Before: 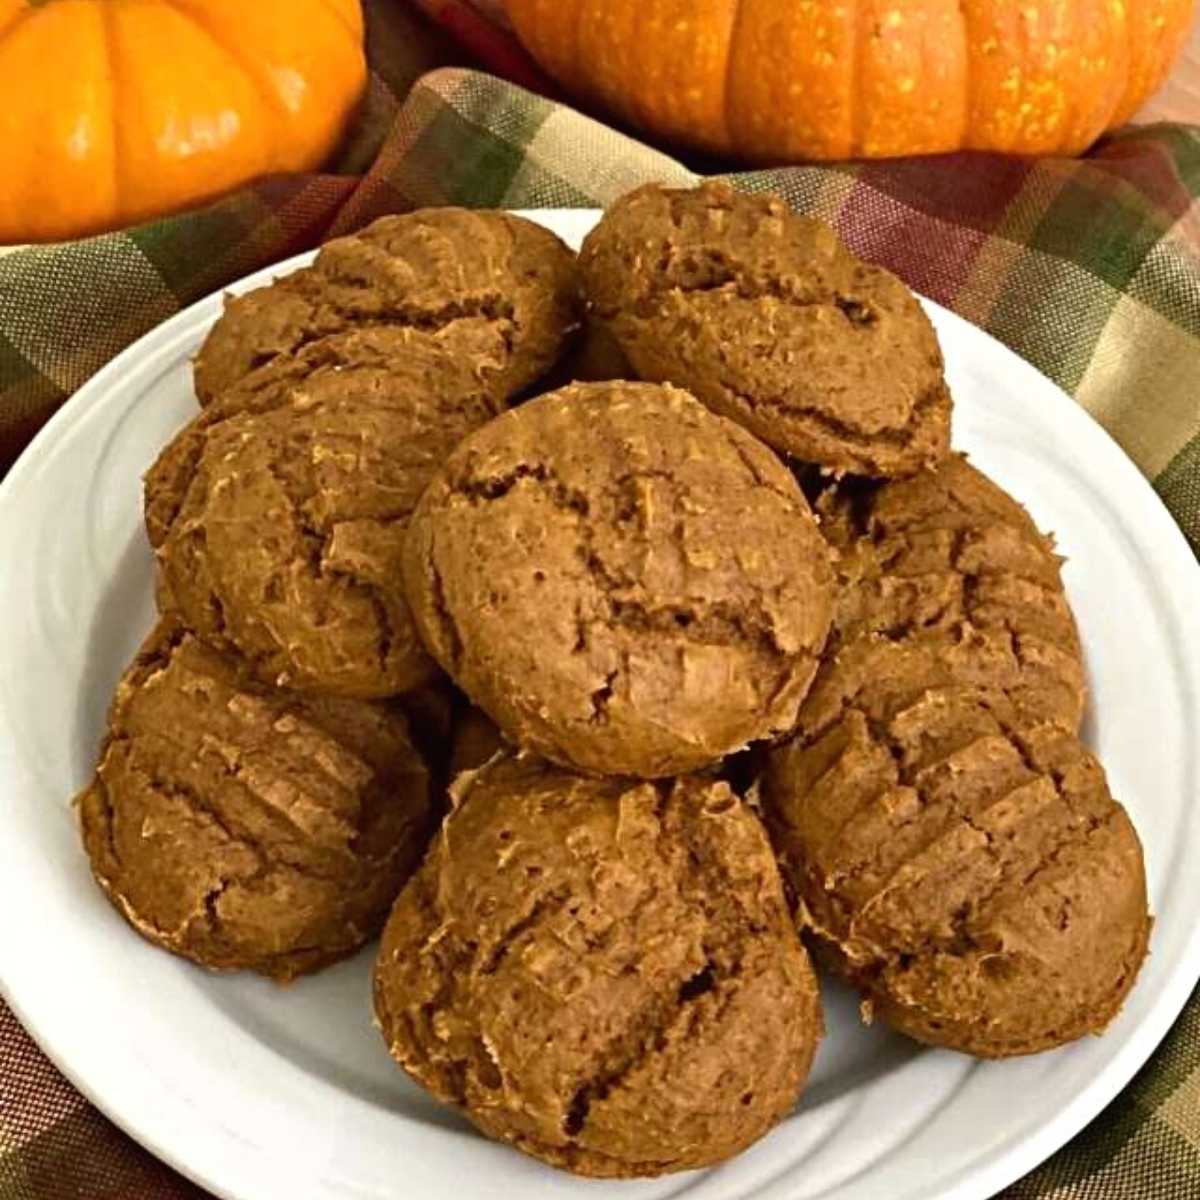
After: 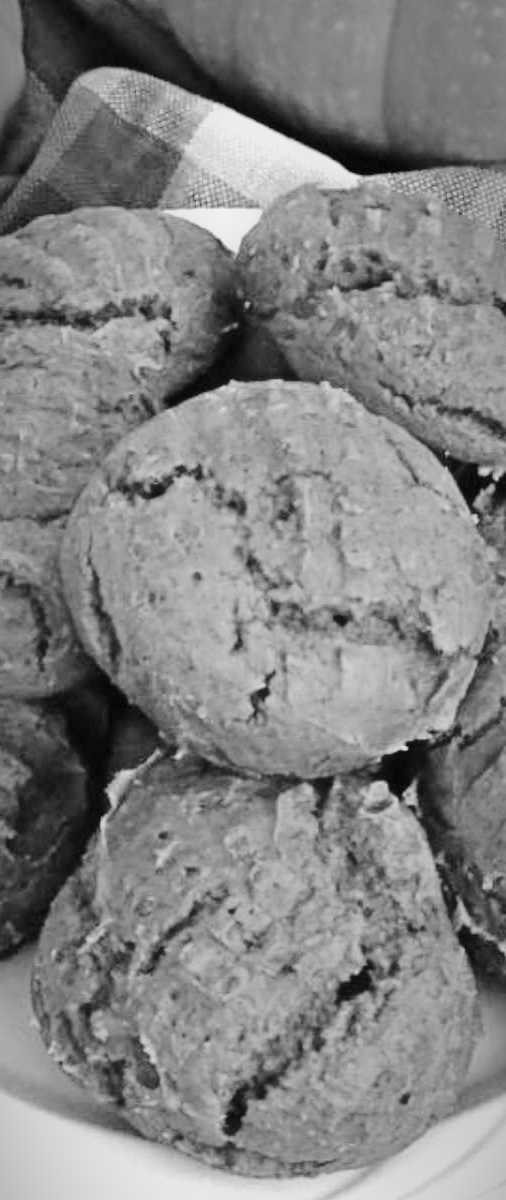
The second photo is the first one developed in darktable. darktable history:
white balance: red 0.984, blue 1.059
exposure: exposure 0.669 EV, compensate highlight preservation false
monochrome: size 1
crop: left 28.583%, right 29.231%
tone curve: curves: ch0 [(0, 0) (0.131, 0.135) (0.288, 0.372) (0.451, 0.608) (0.612, 0.739) (0.736, 0.832) (1, 1)]; ch1 [(0, 0) (0.392, 0.398) (0.487, 0.471) (0.496, 0.493) (0.519, 0.531) (0.557, 0.591) (0.581, 0.639) (0.622, 0.711) (1, 1)]; ch2 [(0, 0) (0.388, 0.344) (0.438, 0.425) (0.476, 0.482) (0.502, 0.508) (0.524, 0.531) (0.538, 0.58) (0.58, 0.621) (0.613, 0.679) (0.655, 0.738) (1, 1)], color space Lab, independent channels, preserve colors none
vignetting: fall-off radius 60%, automatic ratio true
velvia: on, module defaults
